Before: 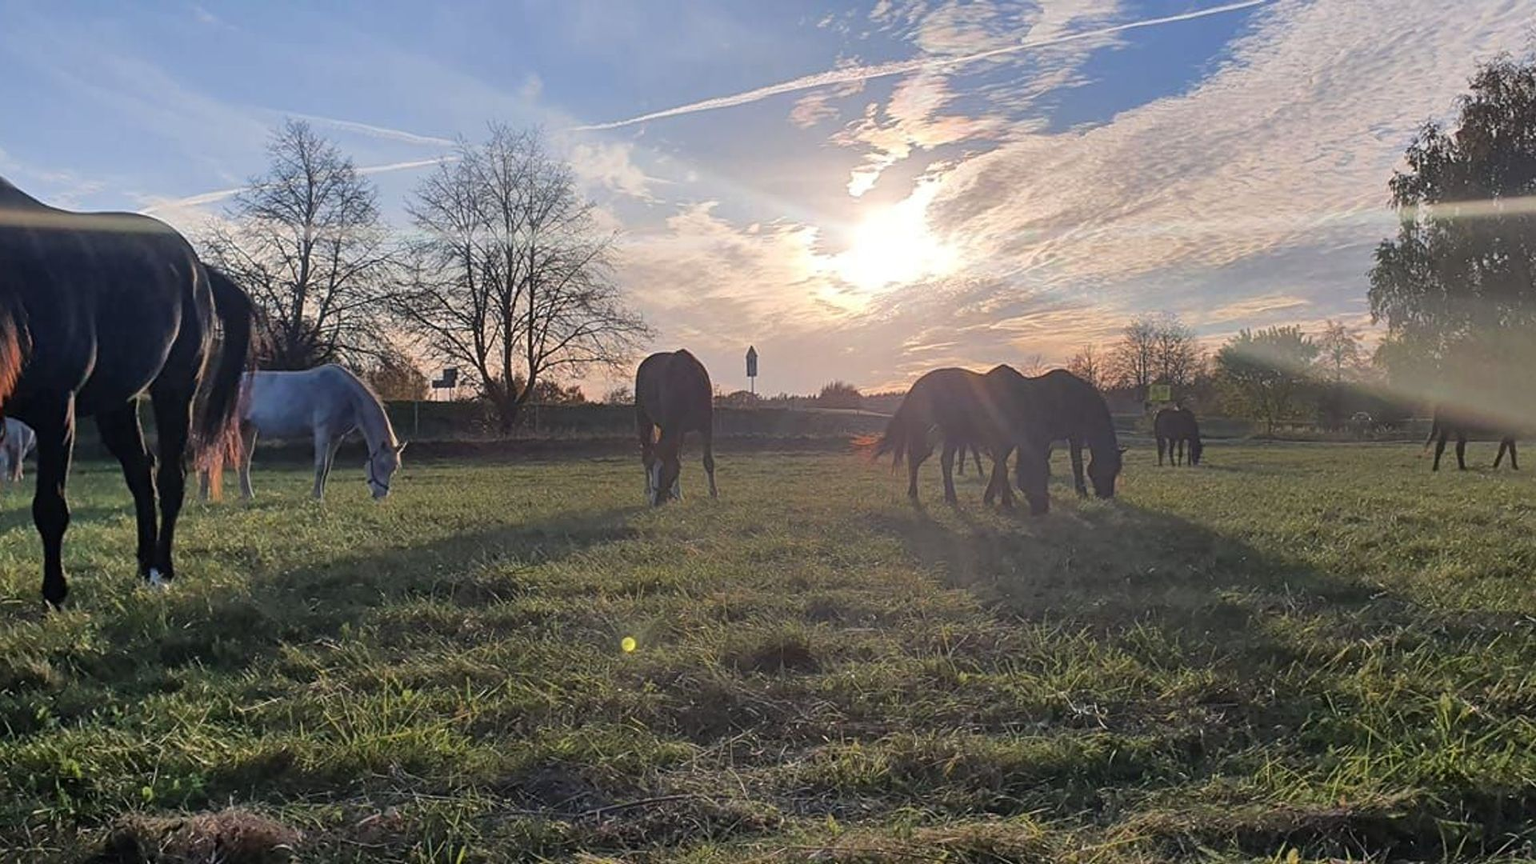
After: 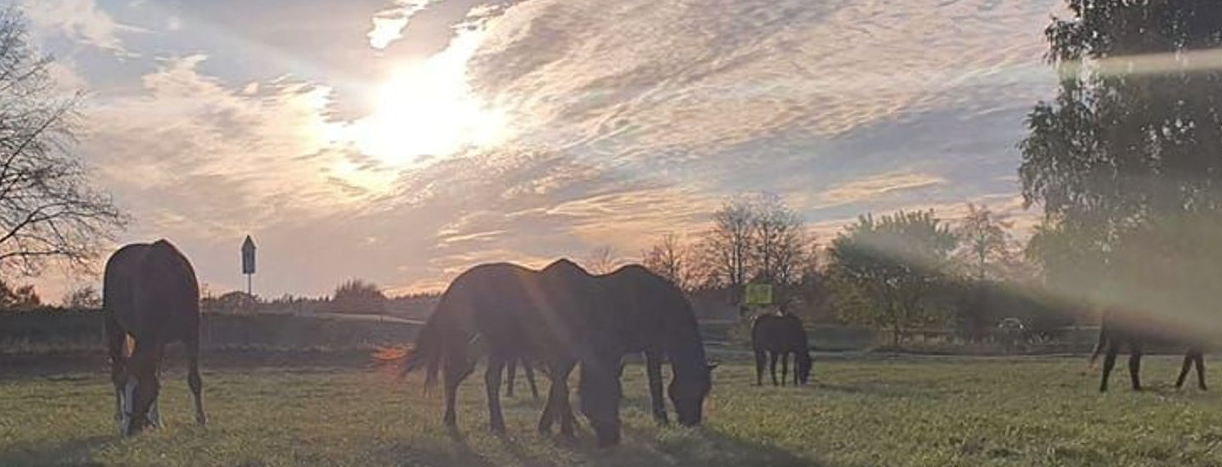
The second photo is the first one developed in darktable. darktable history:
shadows and highlights: shadows 25, highlights -25
crop: left 36.005%, top 18.293%, right 0.31%, bottom 38.444%
